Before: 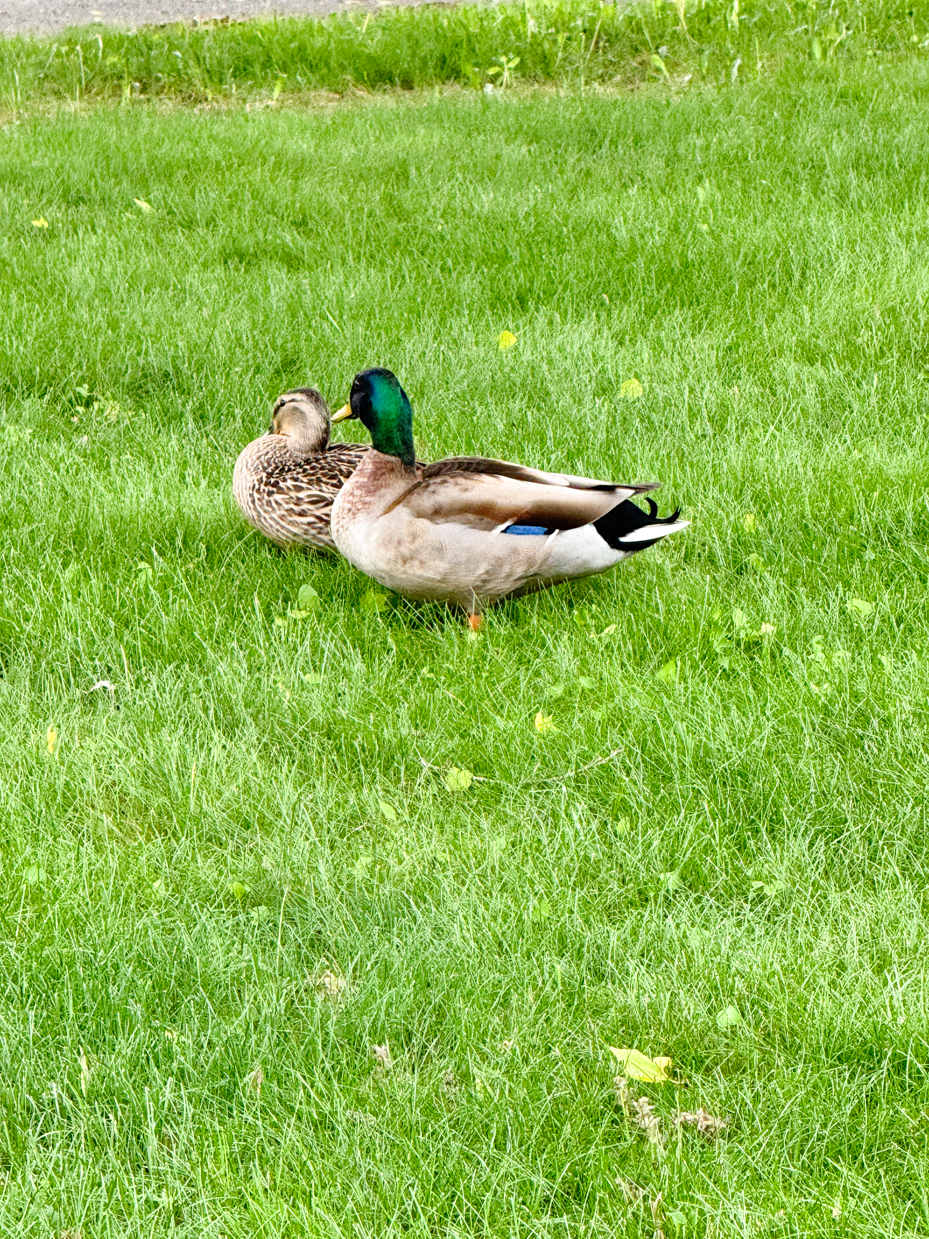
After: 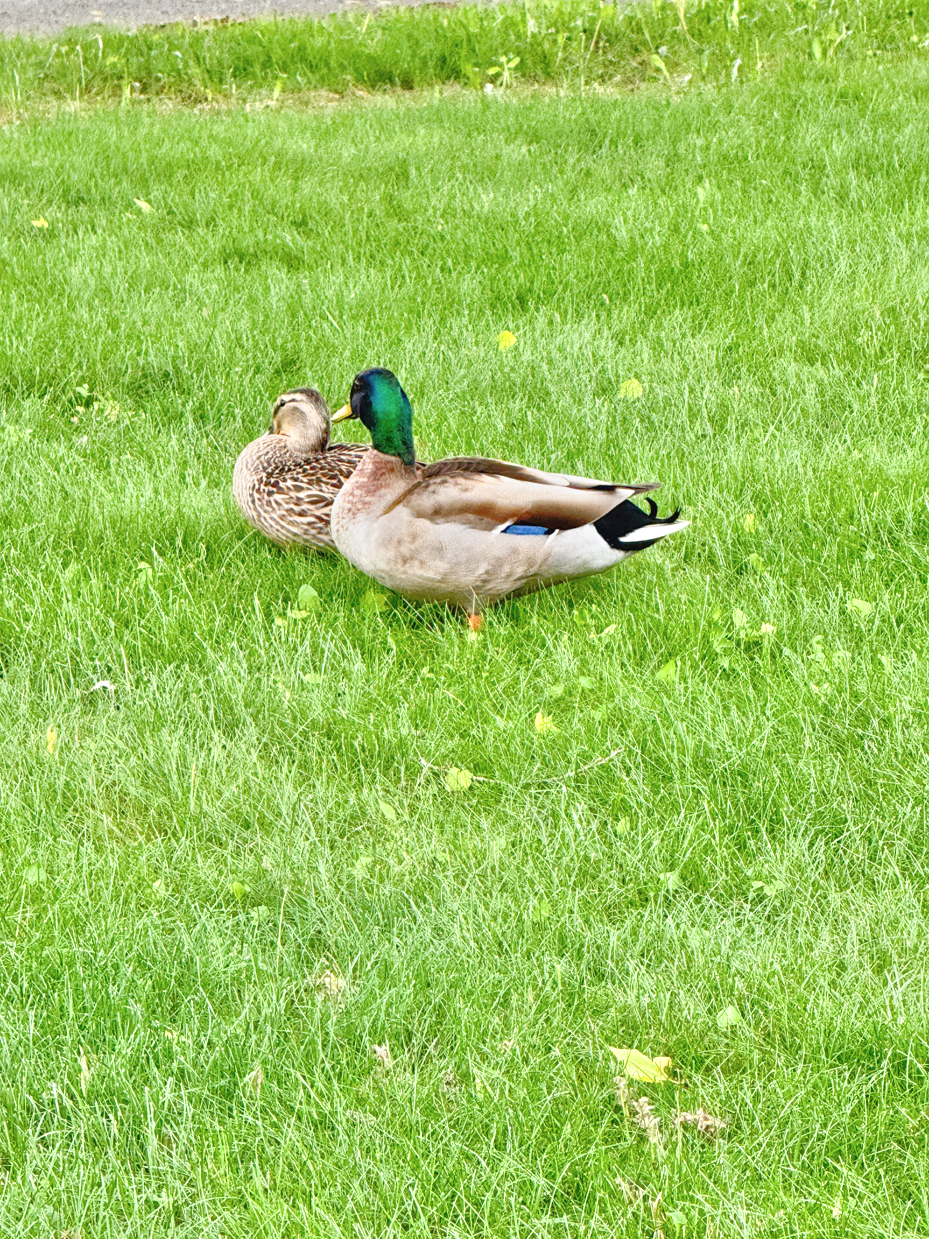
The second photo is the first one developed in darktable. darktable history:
contrast brightness saturation: contrast -0.08, brightness -0.04, saturation -0.11
tone equalizer: -8 EV 2 EV, -7 EV 2 EV, -6 EV 2 EV, -5 EV 2 EV, -4 EV 2 EV, -3 EV 1.5 EV, -2 EV 1 EV, -1 EV 0.5 EV
